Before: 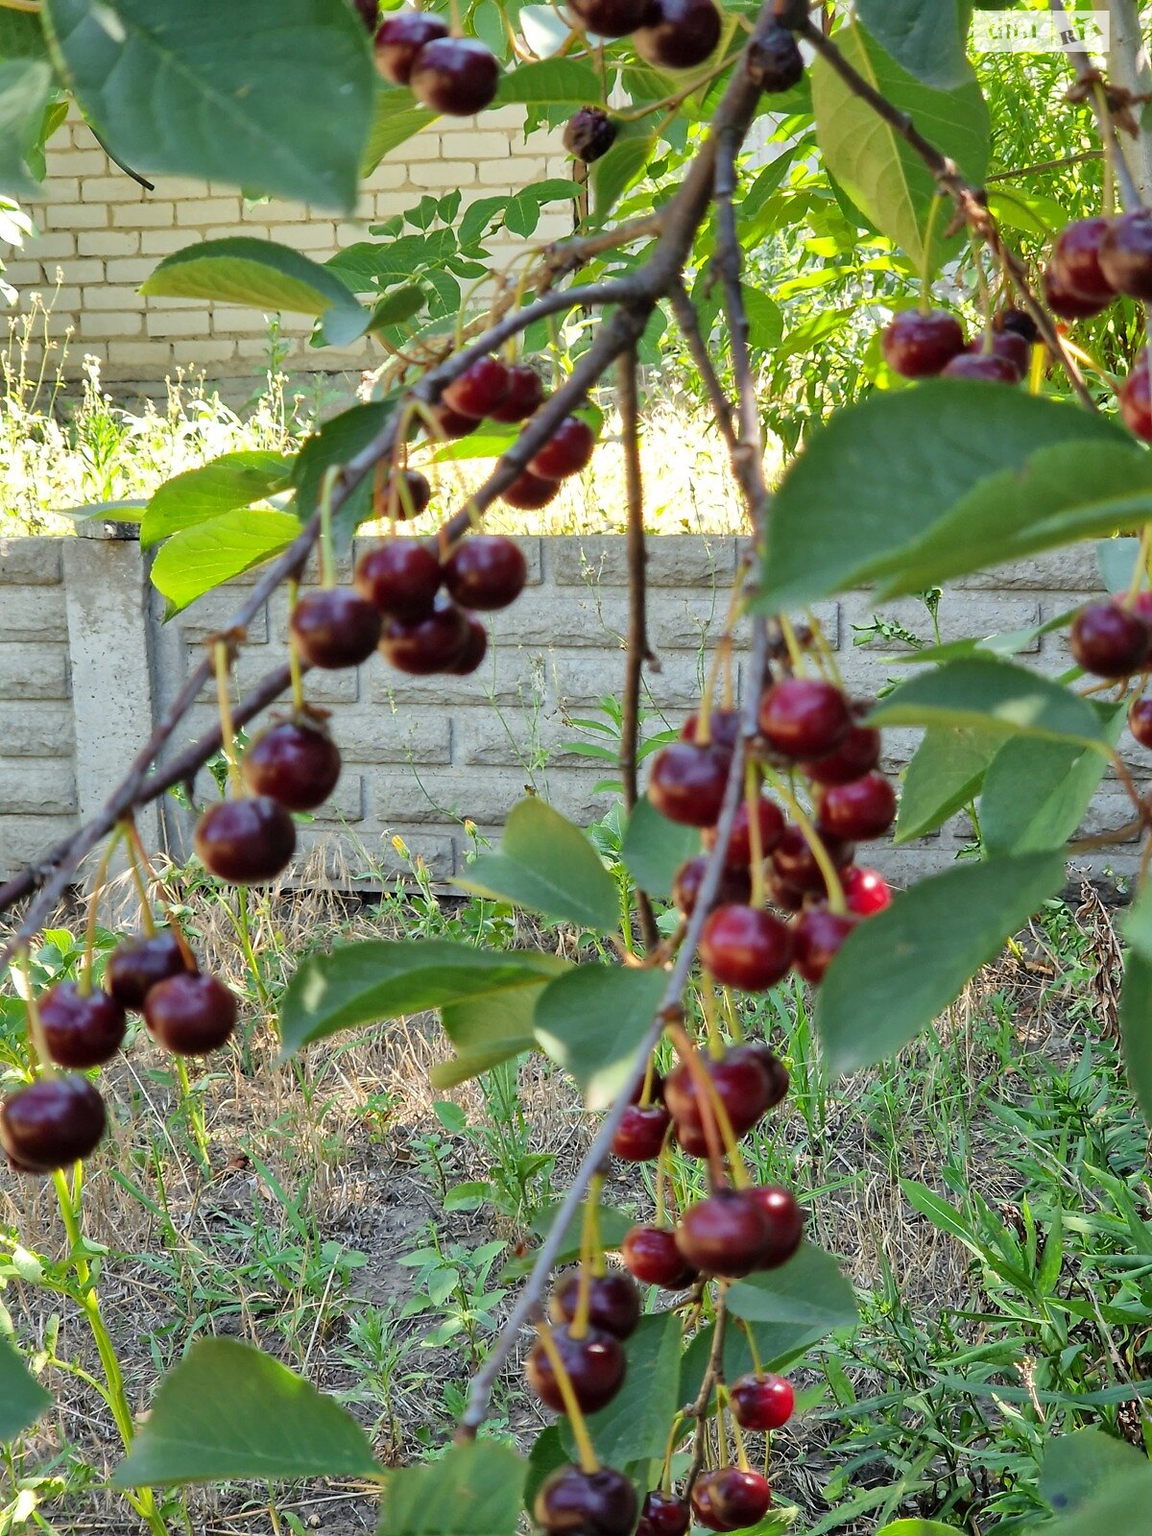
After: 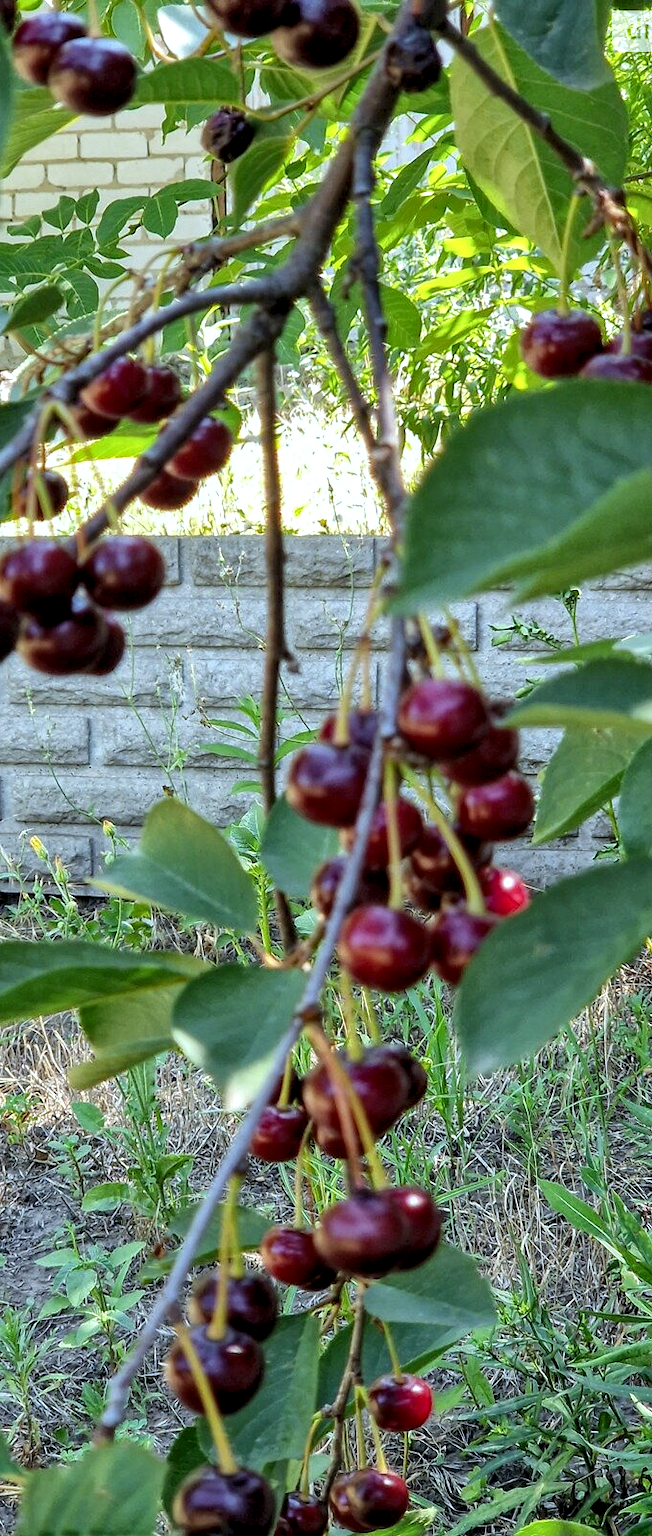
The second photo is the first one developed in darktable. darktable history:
local contrast: highlights 100%, shadows 100%, detail 200%, midtone range 0.2
white balance: red 0.924, blue 1.095
crop: left 31.458%, top 0%, right 11.876%
